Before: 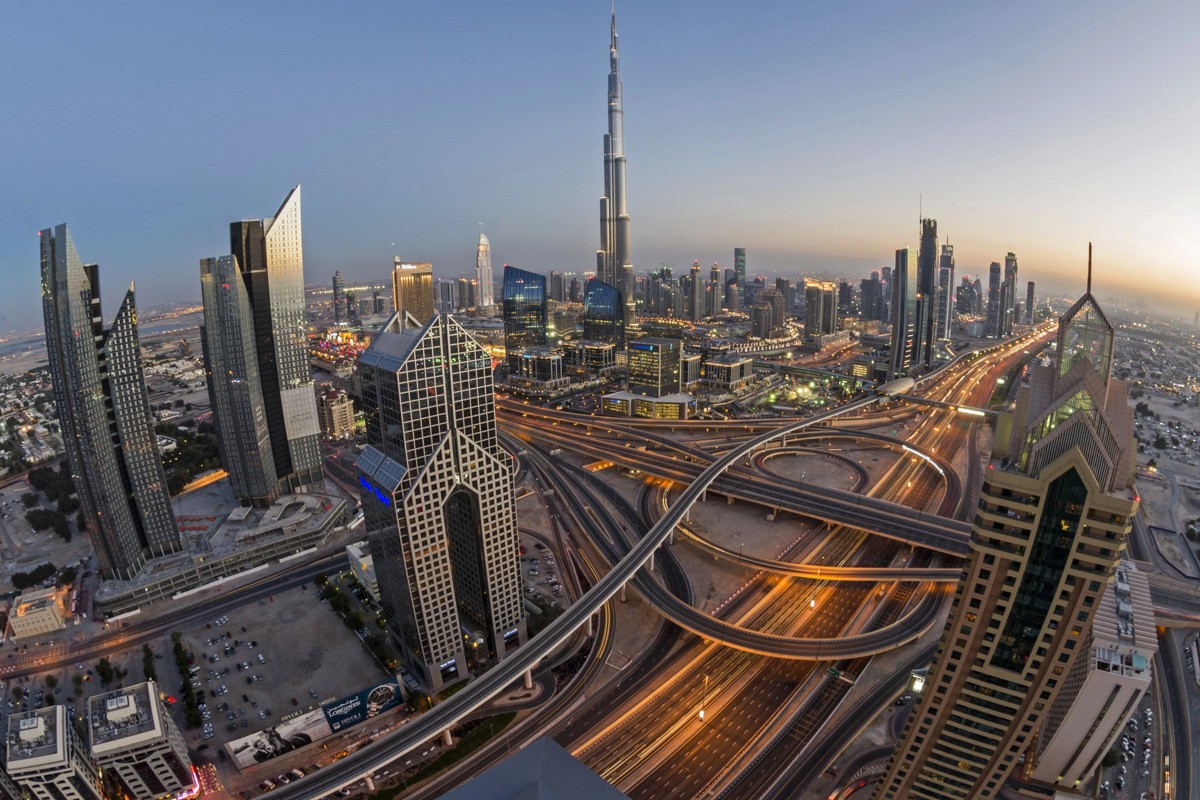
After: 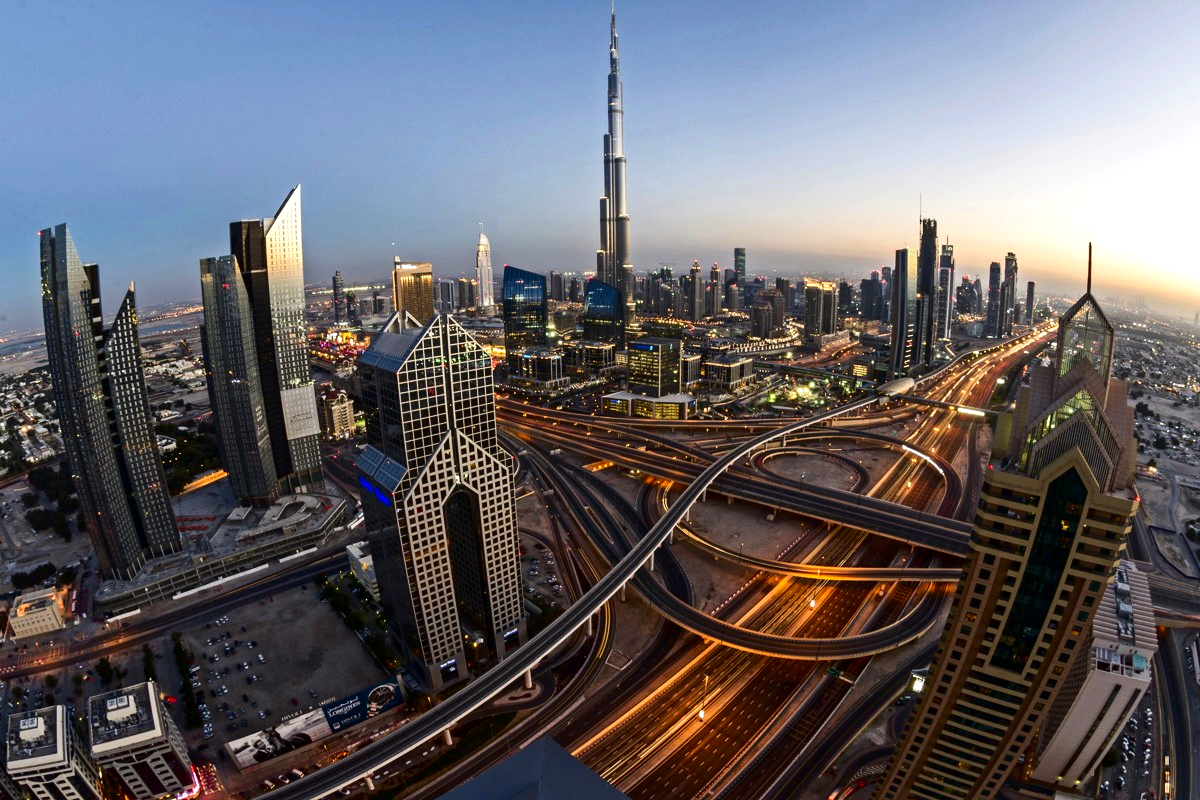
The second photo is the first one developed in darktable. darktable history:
contrast brightness saturation: contrast 0.191, brightness -0.229, saturation 0.106
exposure: black level correction 0, exposure 0.5 EV, compensate highlight preservation false
